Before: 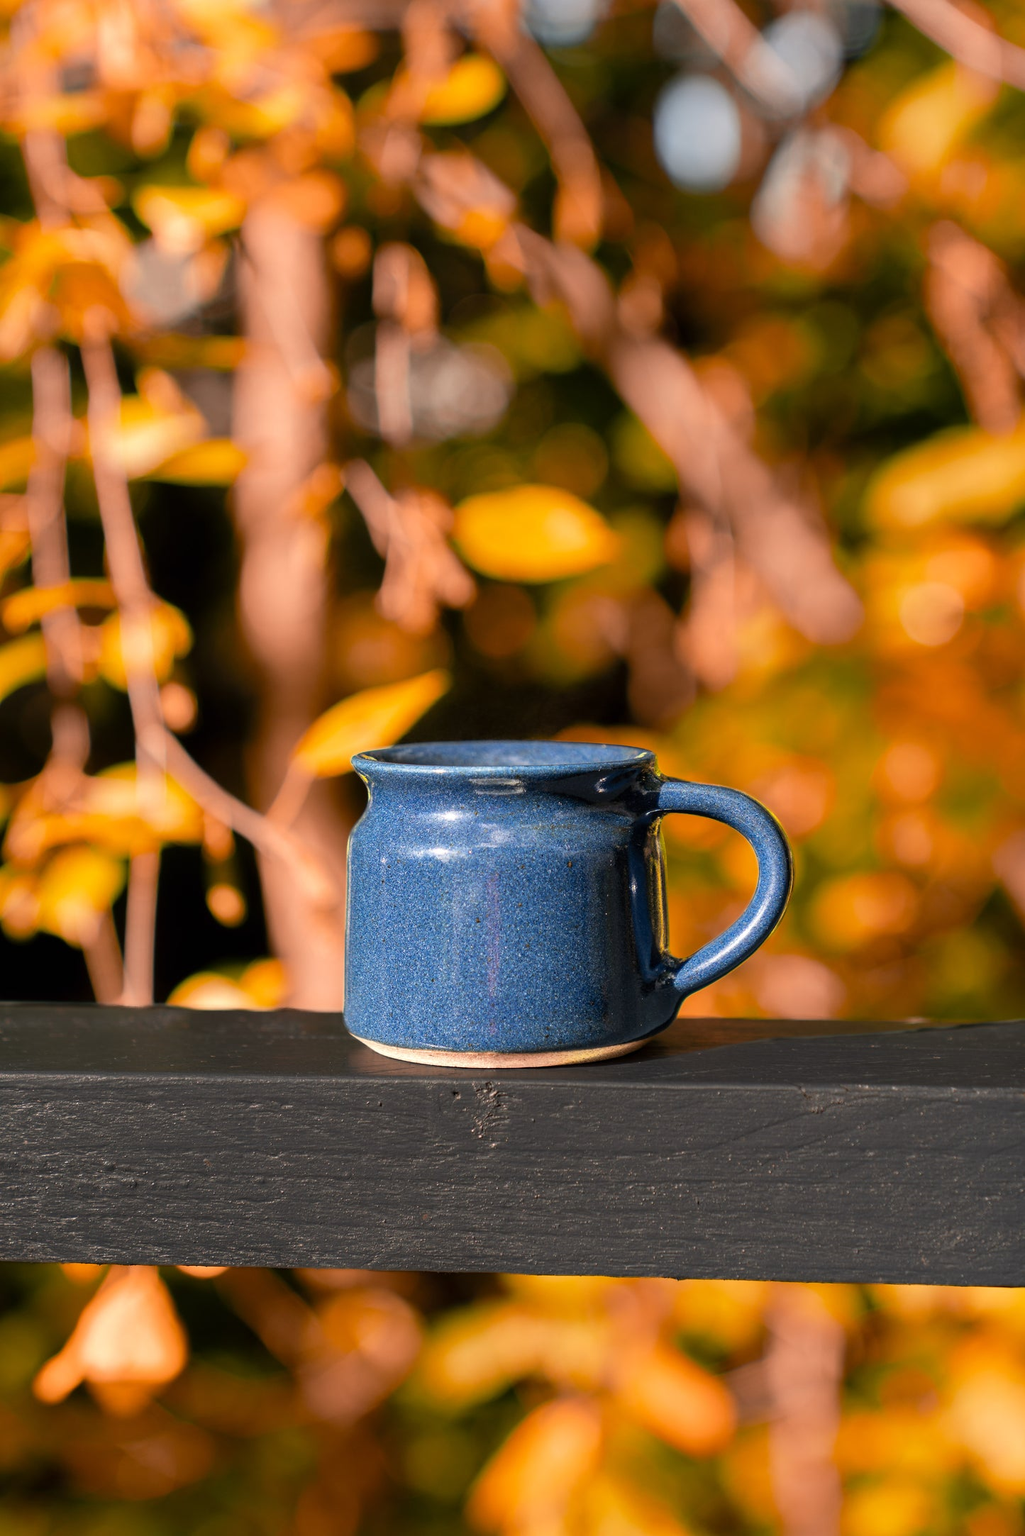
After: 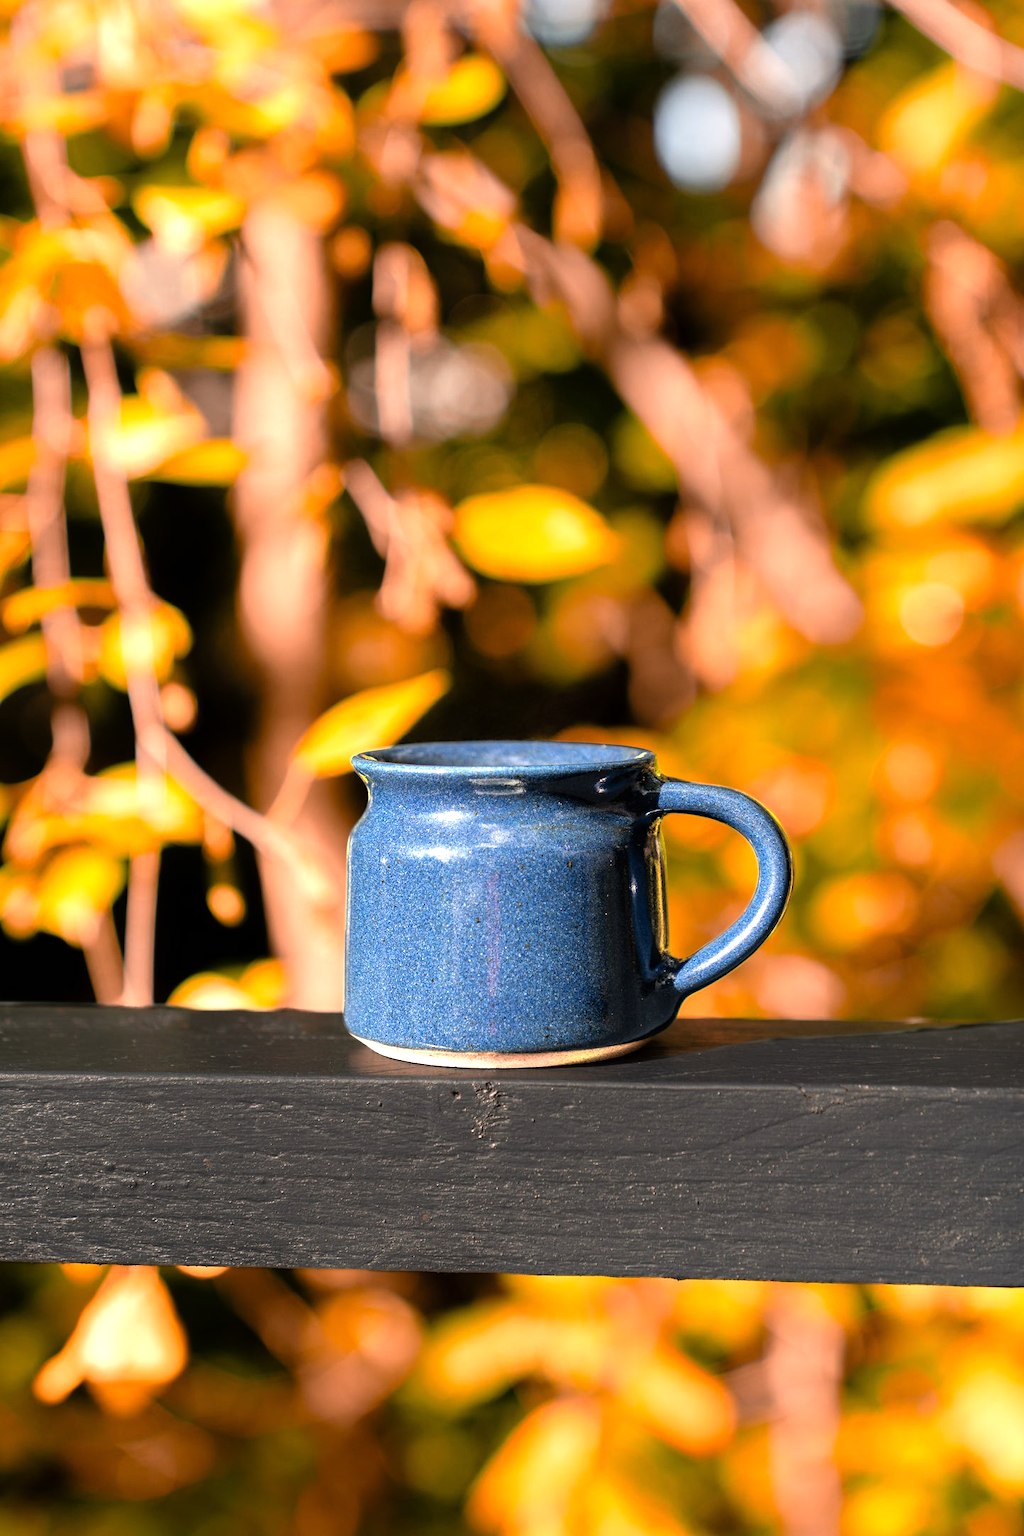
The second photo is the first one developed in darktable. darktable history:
tone equalizer: -8 EV -0.742 EV, -7 EV -0.675 EV, -6 EV -0.633 EV, -5 EV -0.42 EV, -3 EV 0.394 EV, -2 EV 0.6 EV, -1 EV 0.687 EV, +0 EV 0.752 EV
